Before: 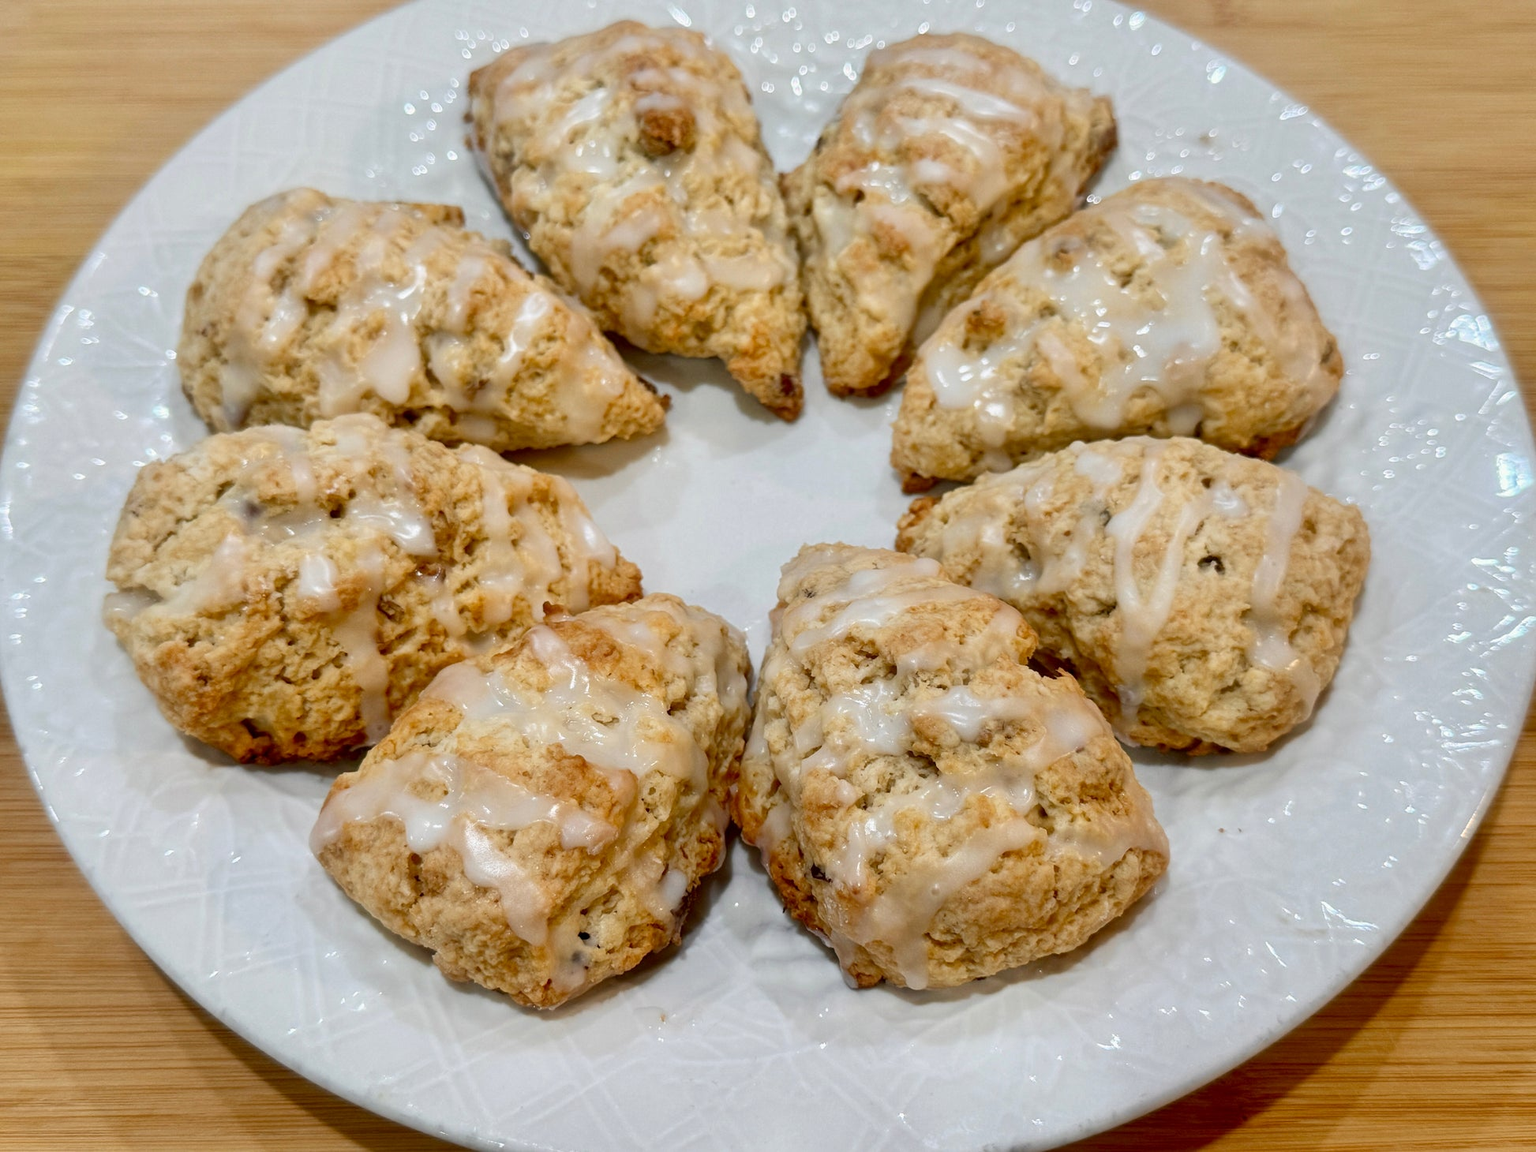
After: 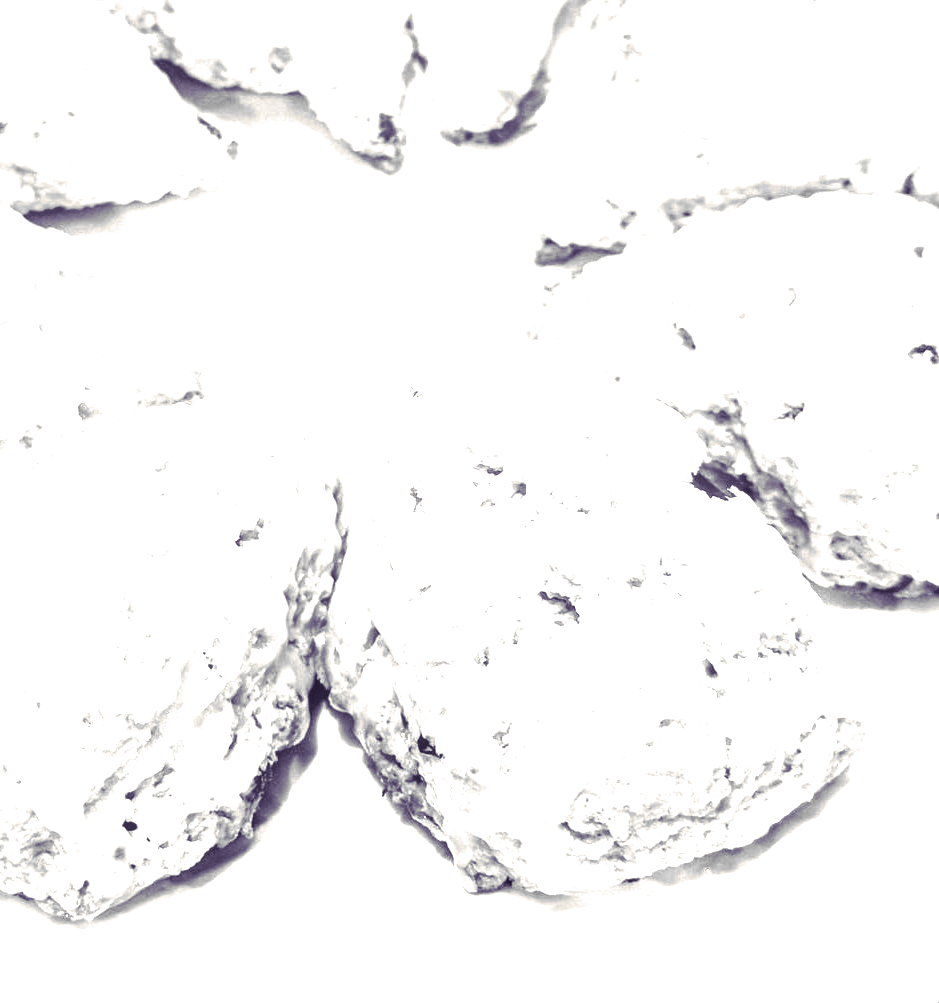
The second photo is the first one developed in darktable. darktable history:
graduated density: rotation -180°, offset 24.95
crop: left 31.379%, top 24.658%, right 20.326%, bottom 6.628%
exposure: exposure 0.921 EV, compensate highlight preservation false
local contrast: on, module defaults
monochrome: on, module defaults
white balance: red 0.983, blue 1.036
levels: levels [0, 0.281, 0.562]
split-toning: shadows › hue 255.6°, shadows › saturation 0.66, highlights › hue 43.2°, highlights › saturation 0.68, balance -50.1
